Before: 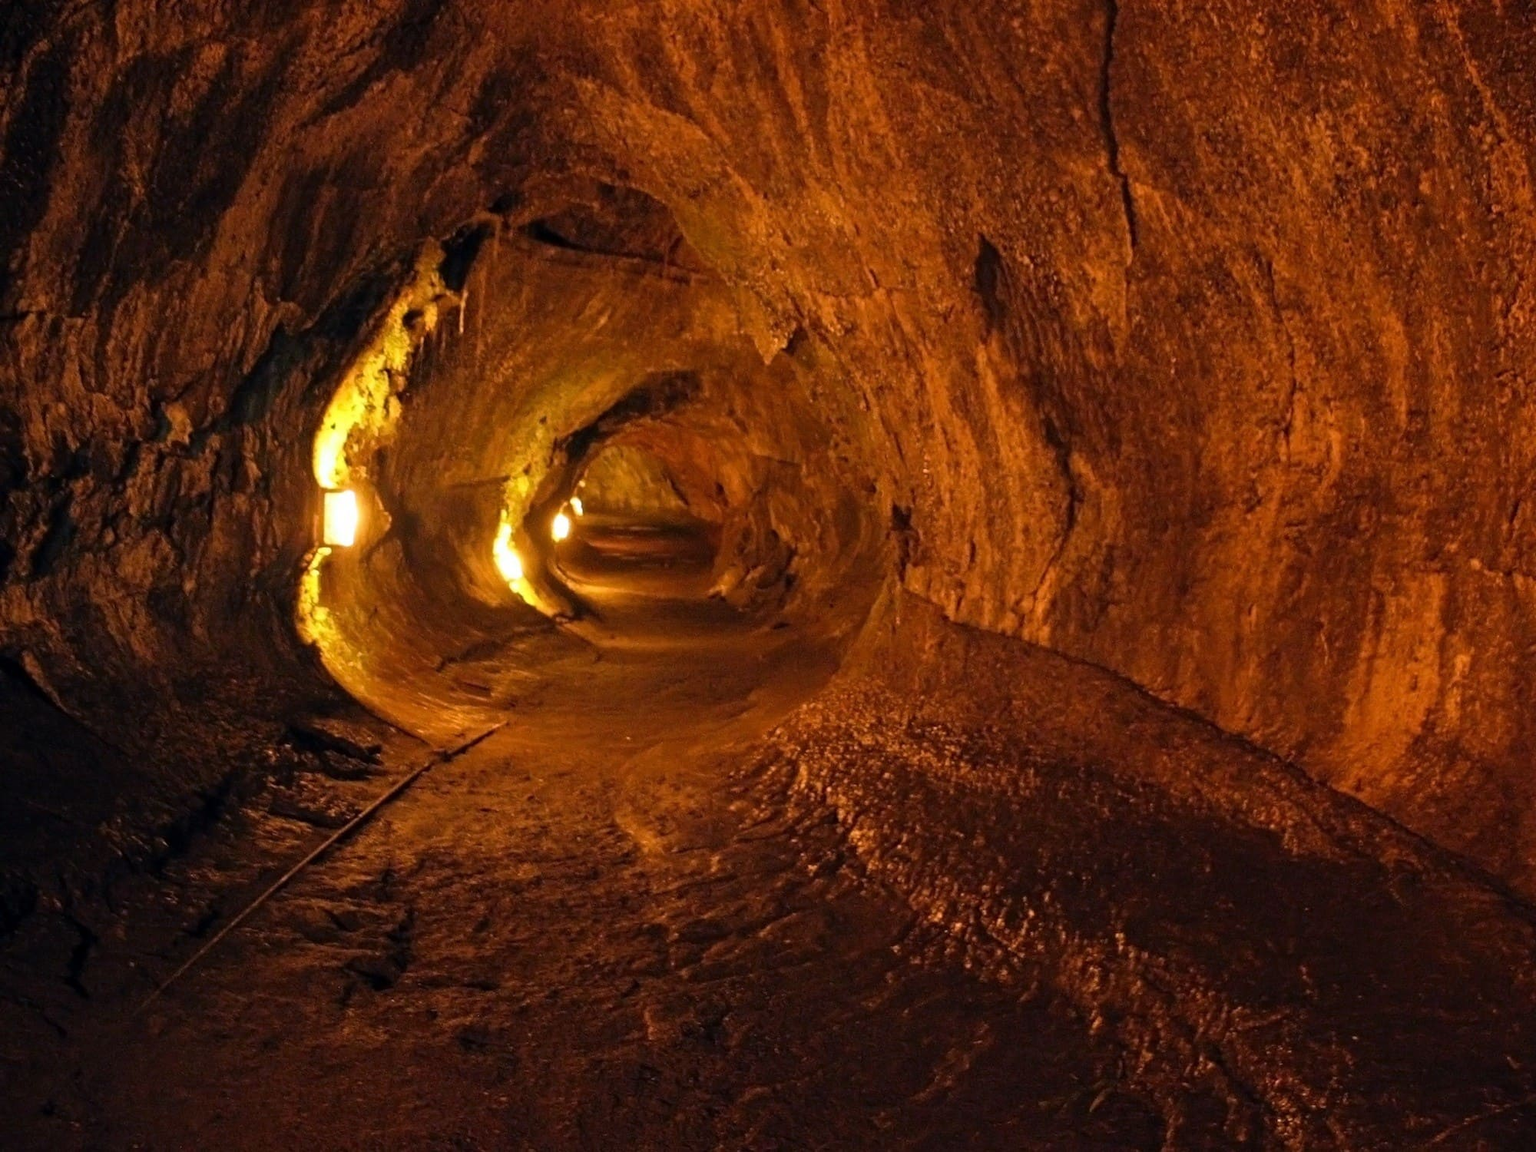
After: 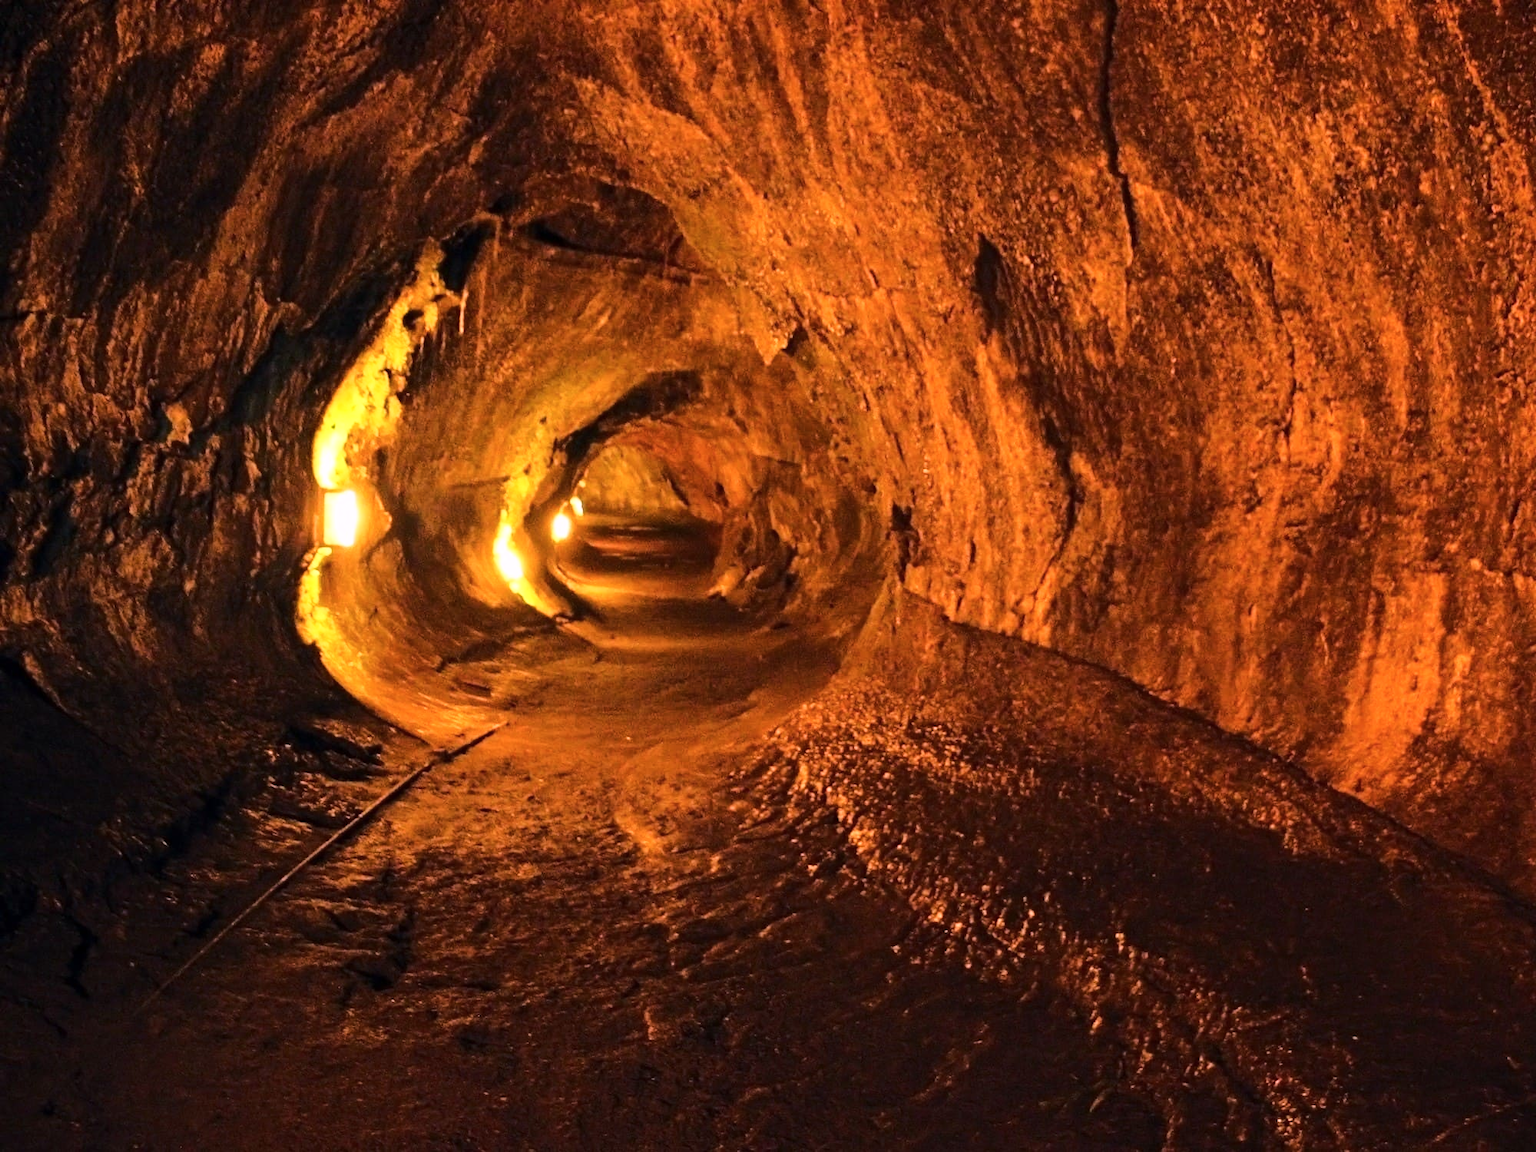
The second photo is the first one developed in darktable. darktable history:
base curve: curves: ch0 [(0, 0) (0.032, 0.037) (0.105, 0.228) (0.435, 0.76) (0.856, 0.983) (1, 1)]
color balance rgb: highlights gain › chroma 1.487%, highlights gain › hue 312.32°, perceptual saturation grading › global saturation 0.089%
